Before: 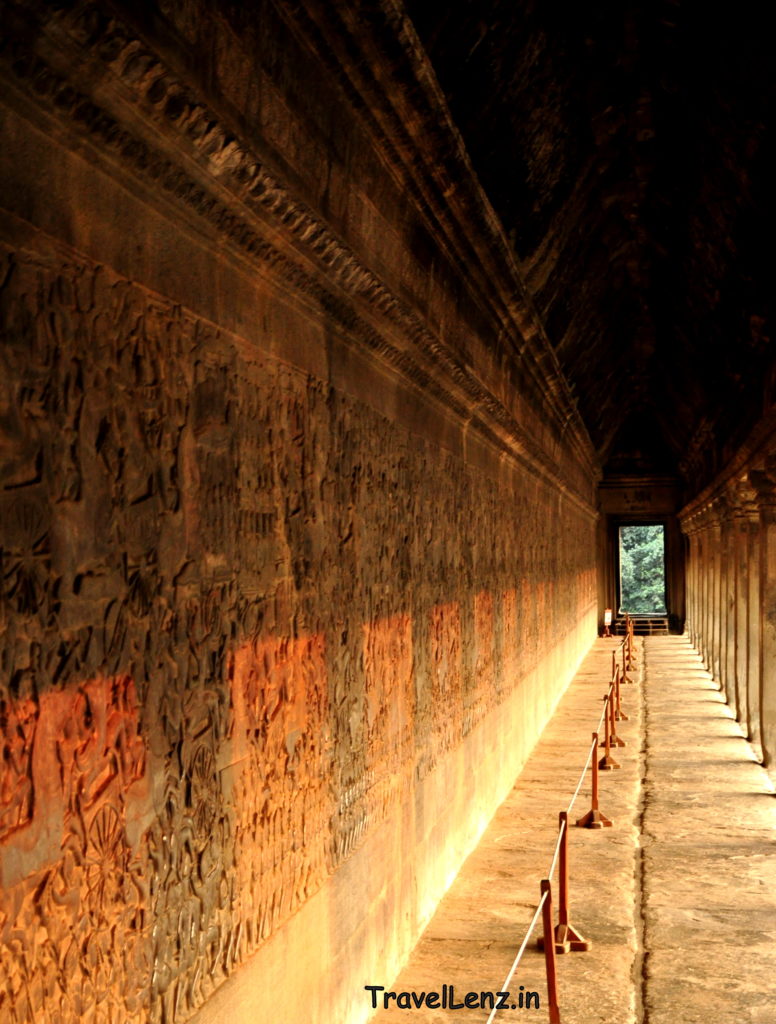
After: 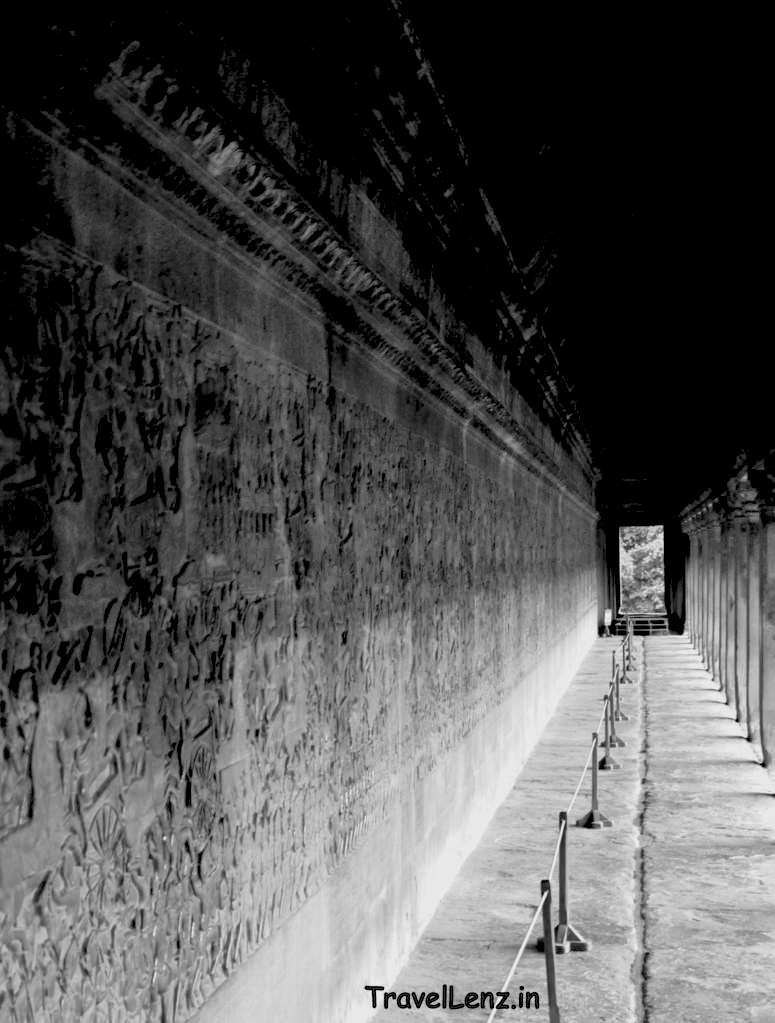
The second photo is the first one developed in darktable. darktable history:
color contrast: blue-yellow contrast 0.7
exposure: compensate highlight preservation false
monochrome: a 32, b 64, size 2.3
rgb levels: preserve colors sum RGB, levels [[0.038, 0.433, 0.934], [0, 0.5, 1], [0, 0.5, 1]]
